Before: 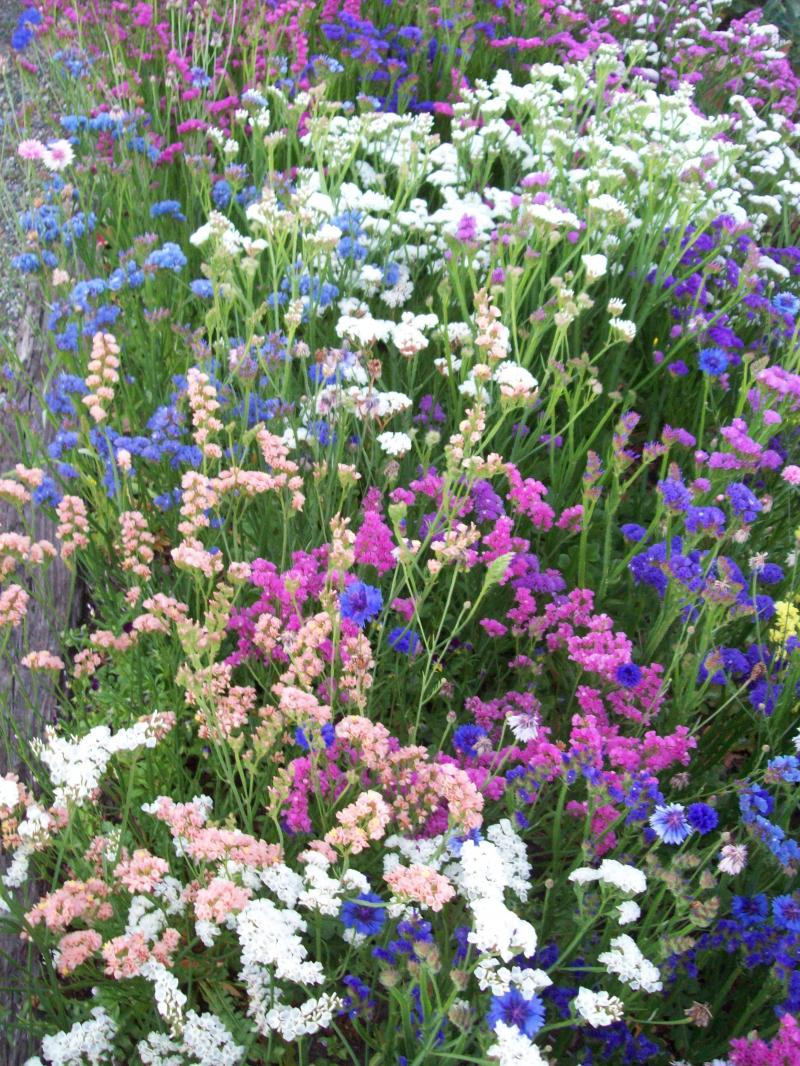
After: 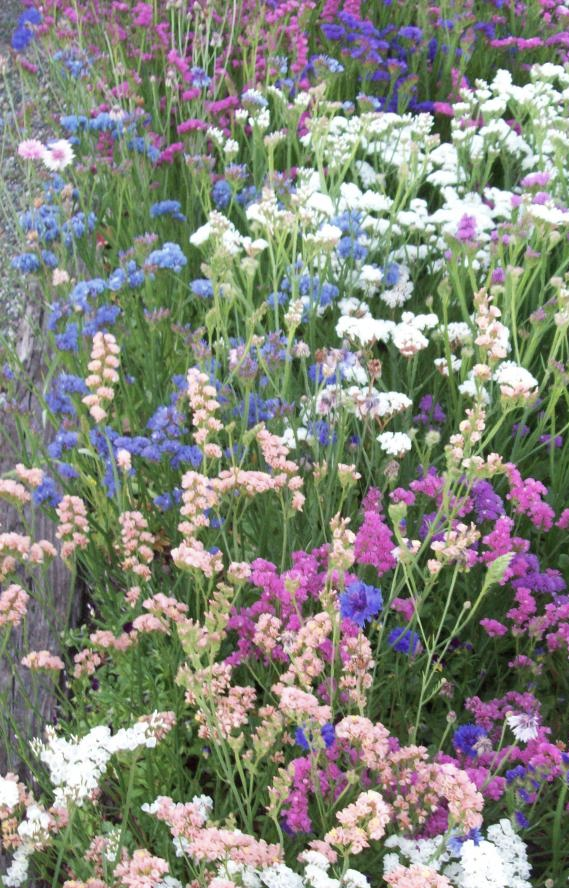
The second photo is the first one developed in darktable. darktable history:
contrast brightness saturation: saturation -0.179
crop: right 28.765%, bottom 16.657%
